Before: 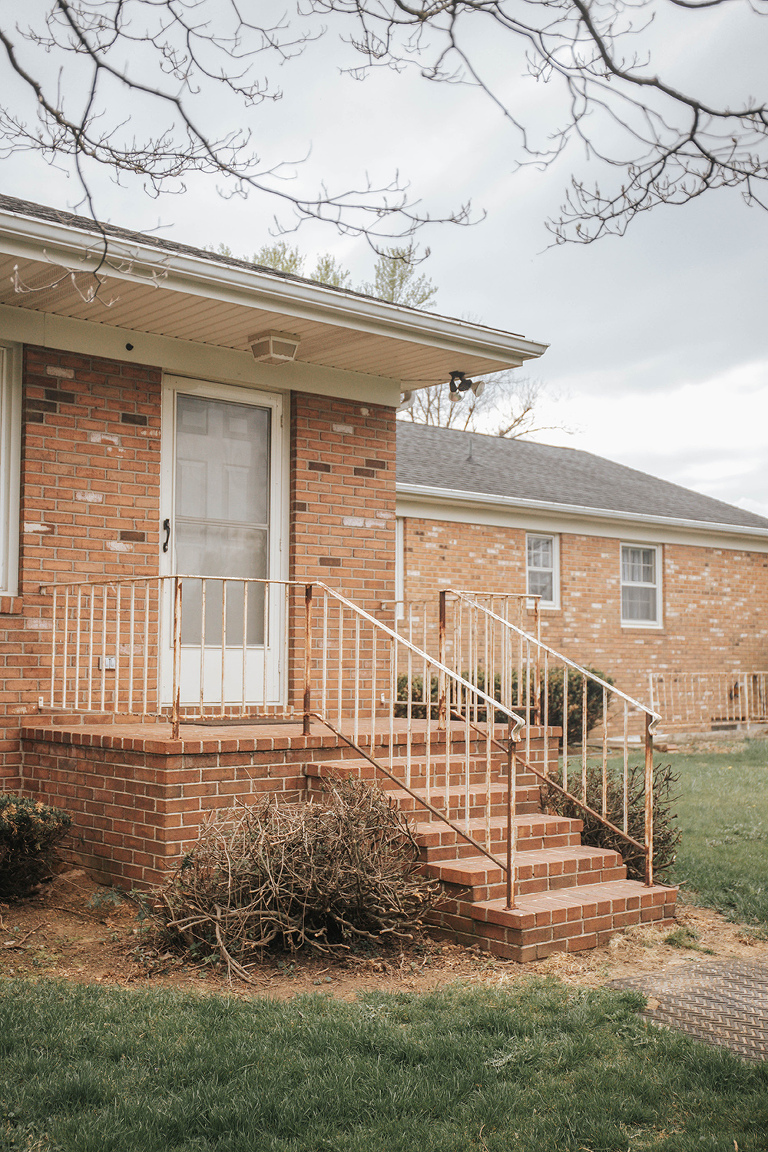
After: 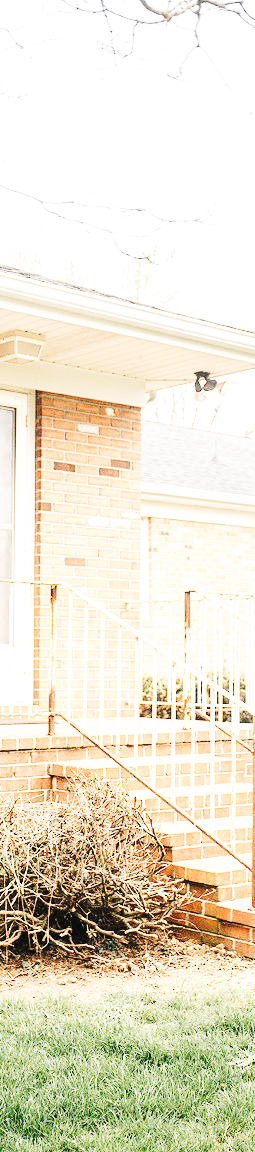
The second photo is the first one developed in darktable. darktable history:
exposure: exposure 0.723 EV, compensate highlight preservation false
tone curve: curves: ch0 [(0, 0) (0.21, 0.21) (0.43, 0.586) (0.65, 0.793) (1, 1)]; ch1 [(0, 0) (0.382, 0.447) (0.492, 0.484) (0.544, 0.547) (0.583, 0.578) (0.599, 0.595) (0.67, 0.673) (1, 1)]; ch2 [(0, 0) (0.411, 0.382) (0.492, 0.5) (0.531, 0.534) (0.56, 0.573) (0.599, 0.602) (0.696, 0.693) (1, 1)], preserve colors none
base curve: curves: ch0 [(0, 0) (0.007, 0.004) (0.027, 0.03) (0.046, 0.07) (0.207, 0.54) (0.442, 0.872) (0.673, 0.972) (1, 1)], preserve colors none
crop: left 33.33%, right 33.402%
